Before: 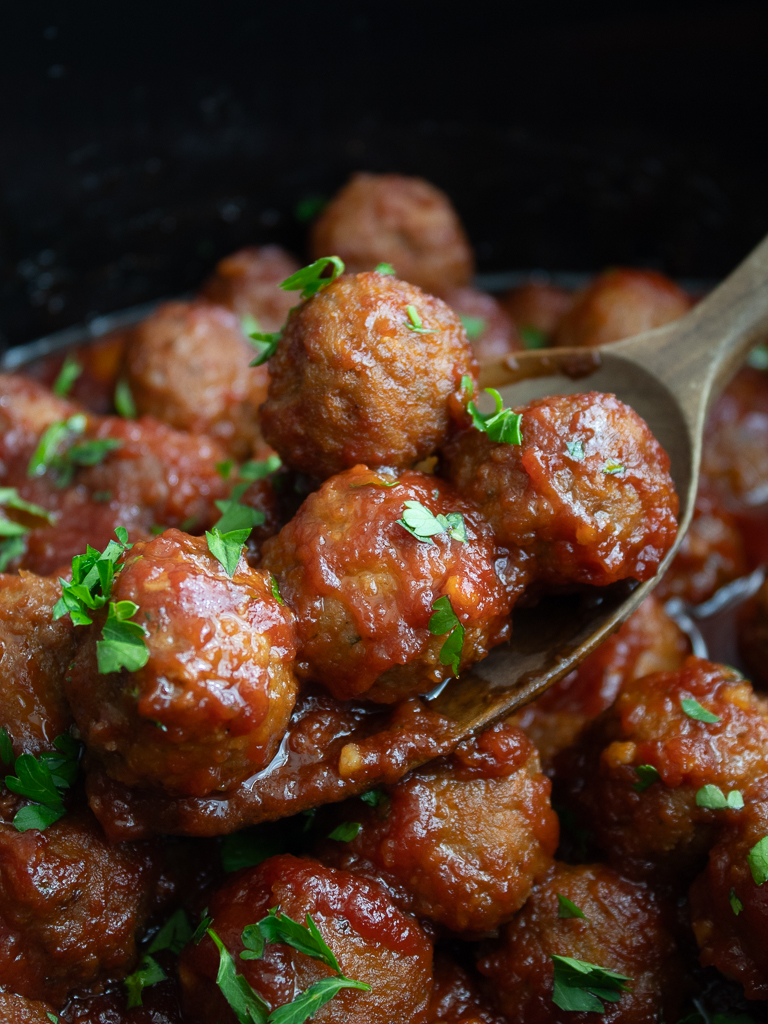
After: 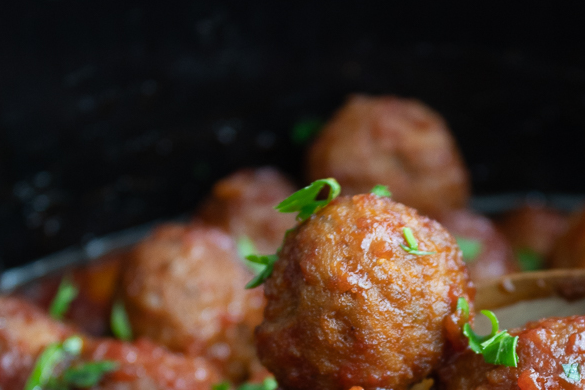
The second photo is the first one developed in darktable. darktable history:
crop: left 0.579%, top 7.627%, right 23.167%, bottom 54.275%
bloom: size 16%, threshold 98%, strength 20%
